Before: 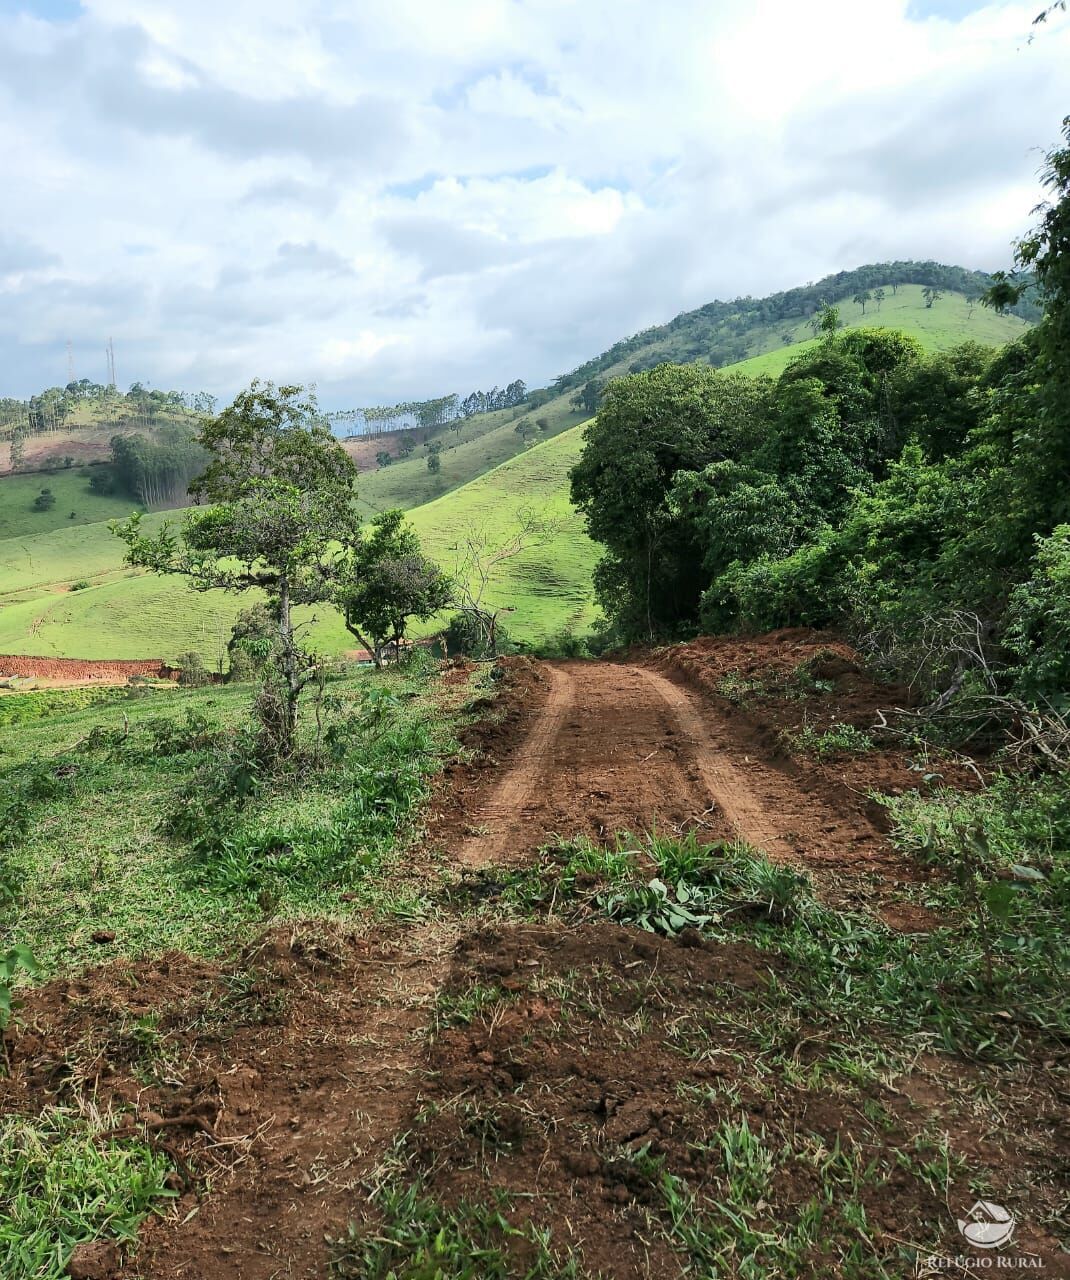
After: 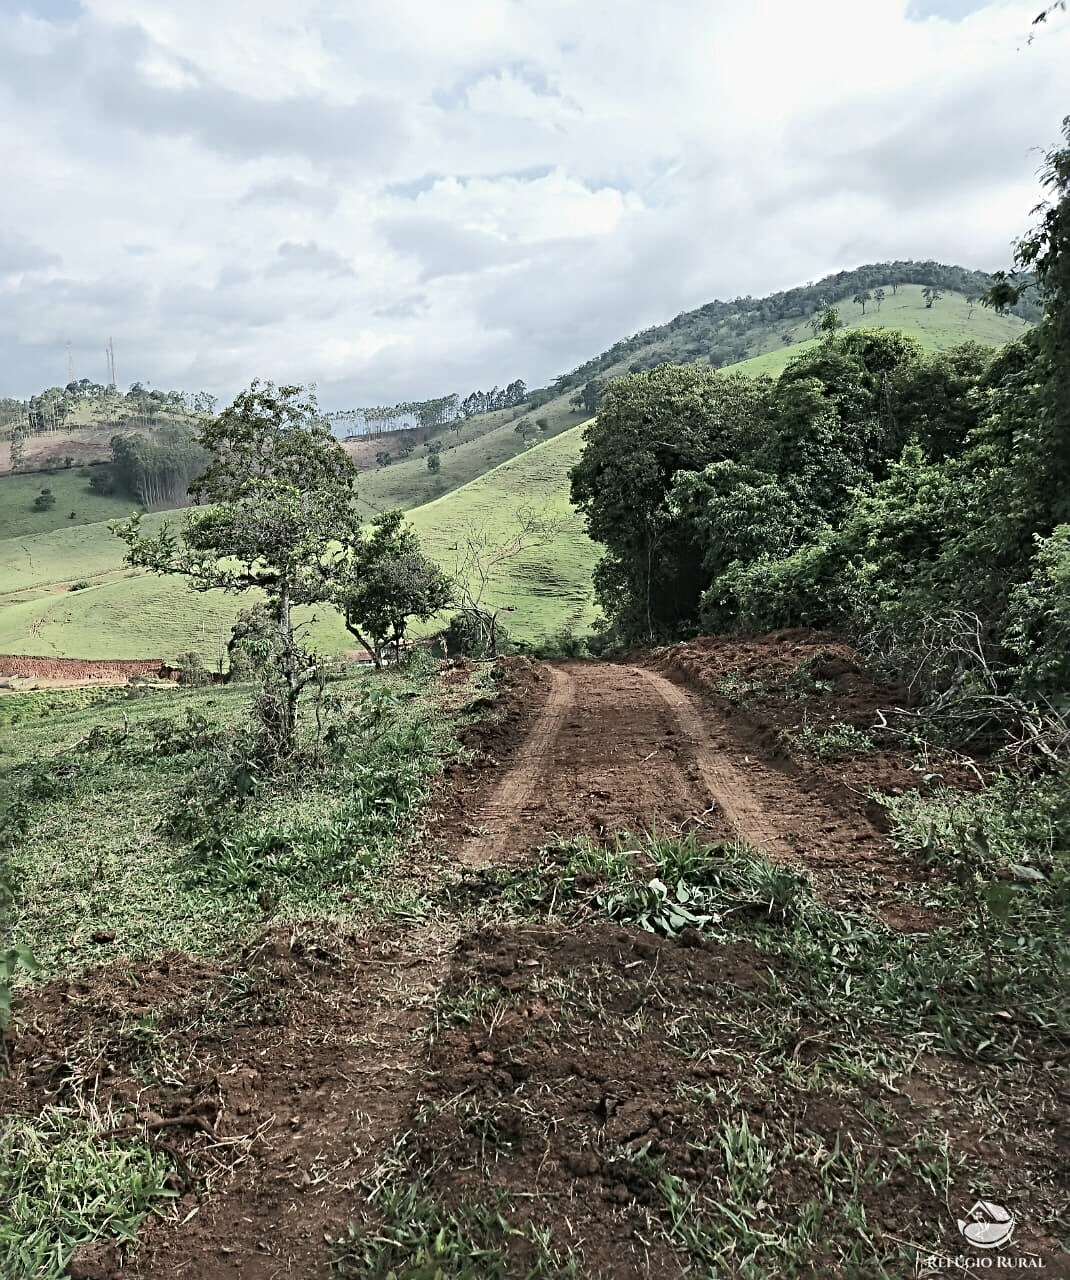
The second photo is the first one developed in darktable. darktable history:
sharpen: radius 4.915
contrast brightness saturation: contrast -0.04, saturation -0.411
